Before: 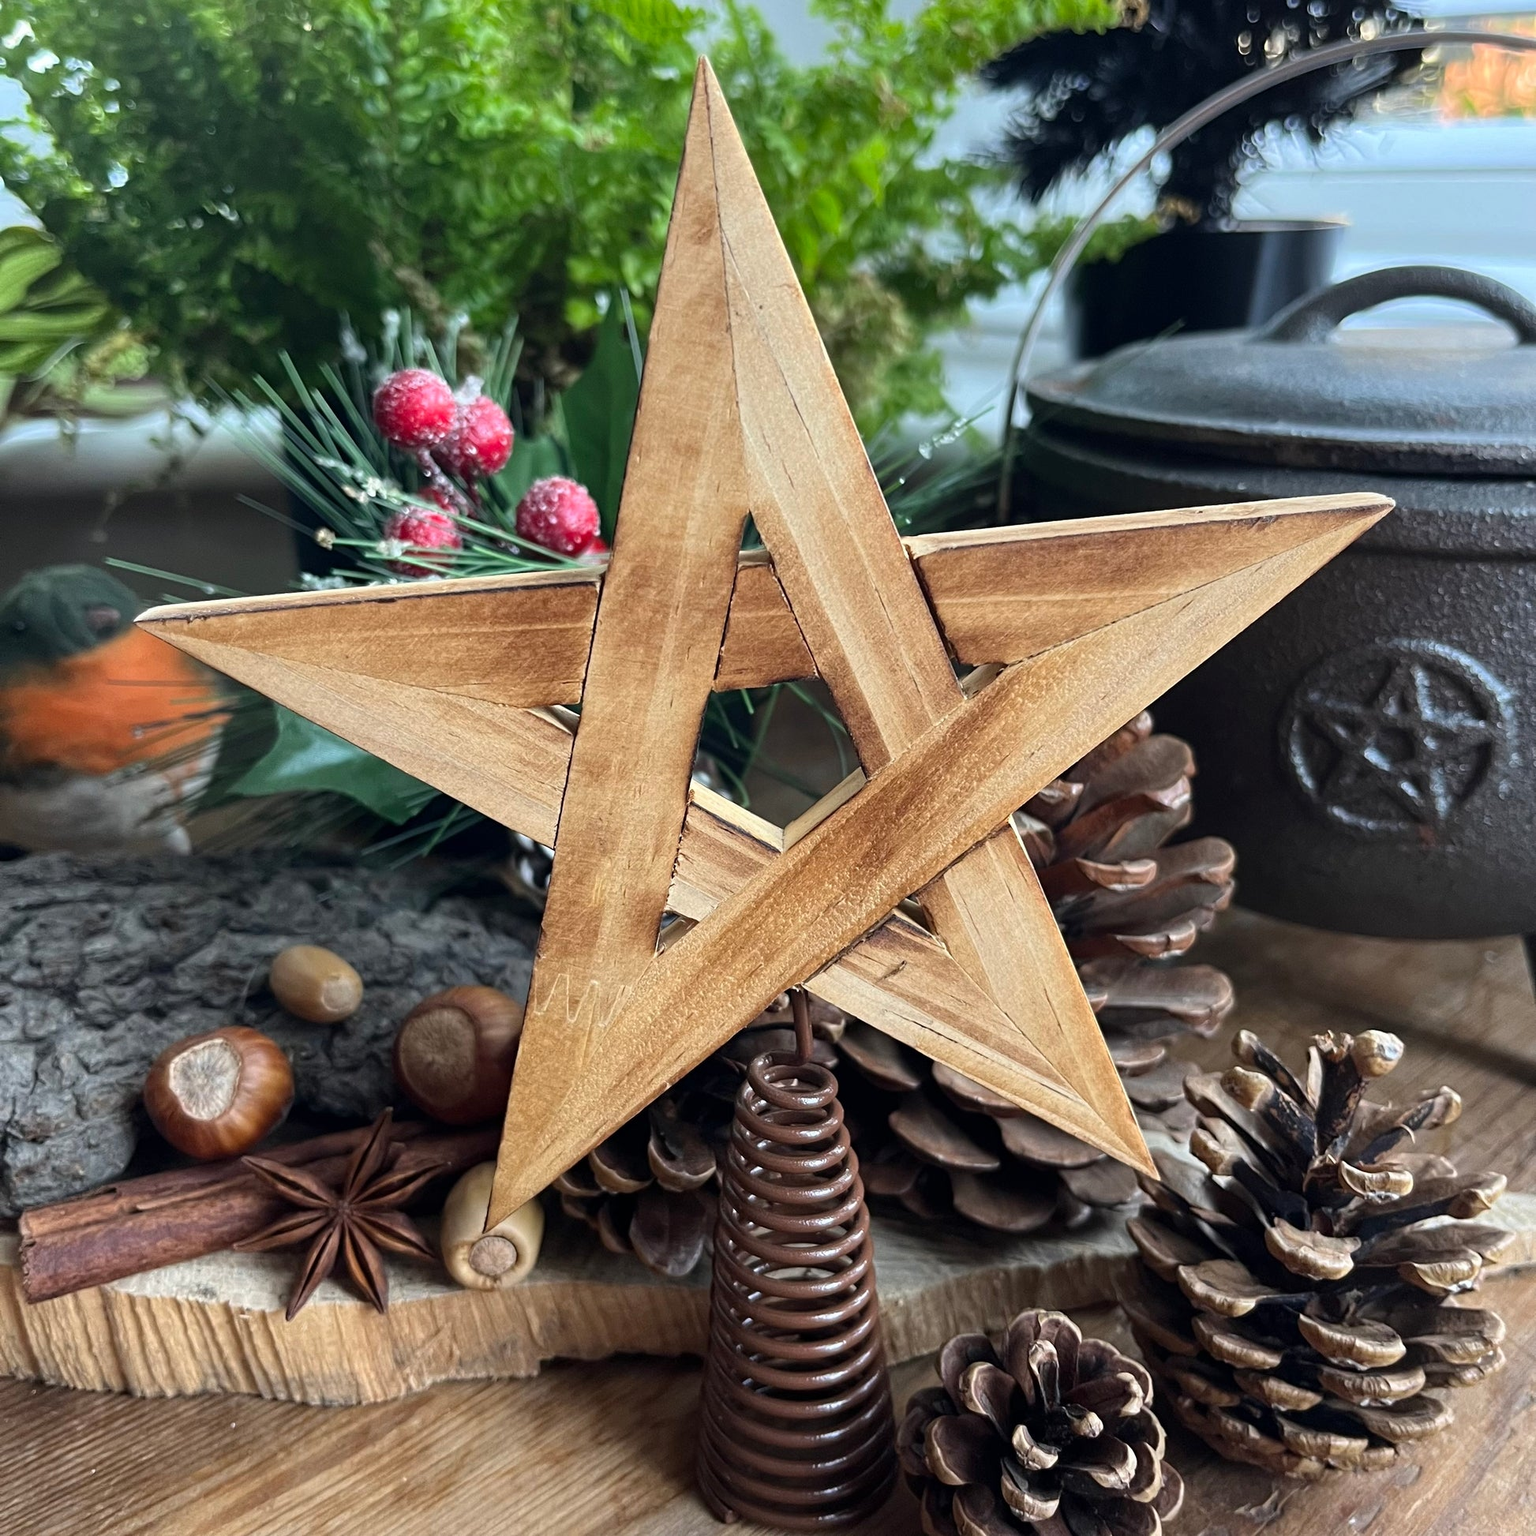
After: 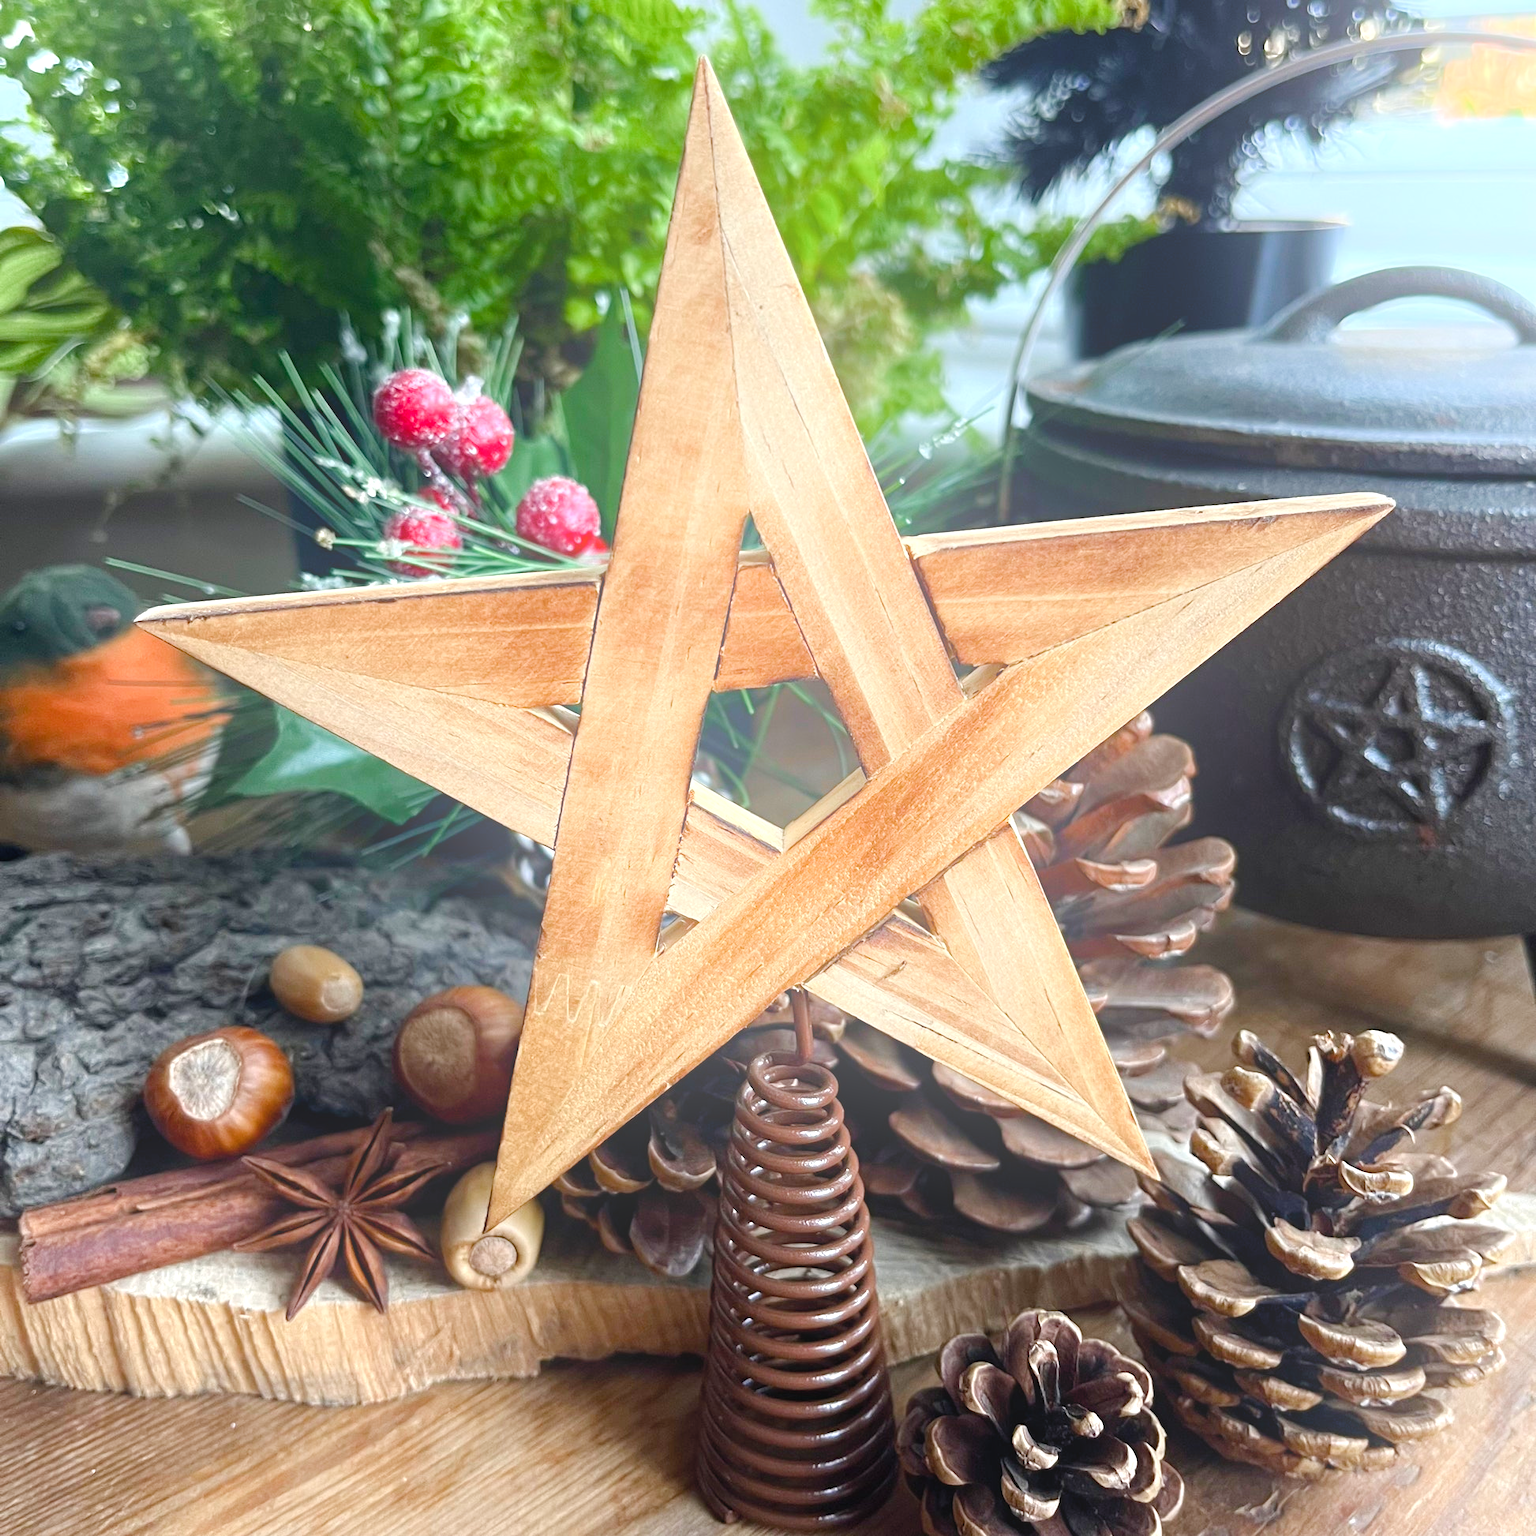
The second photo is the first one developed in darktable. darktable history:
bloom: size 40%
color balance rgb: perceptual saturation grading › global saturation 20%, perceptual saturation grading › highlights -50%, perceptual saturation grading › shadows 30%, perceptual brilliance grading › global brilliance 10%, perceptual brilliance grading › shadows 15%
